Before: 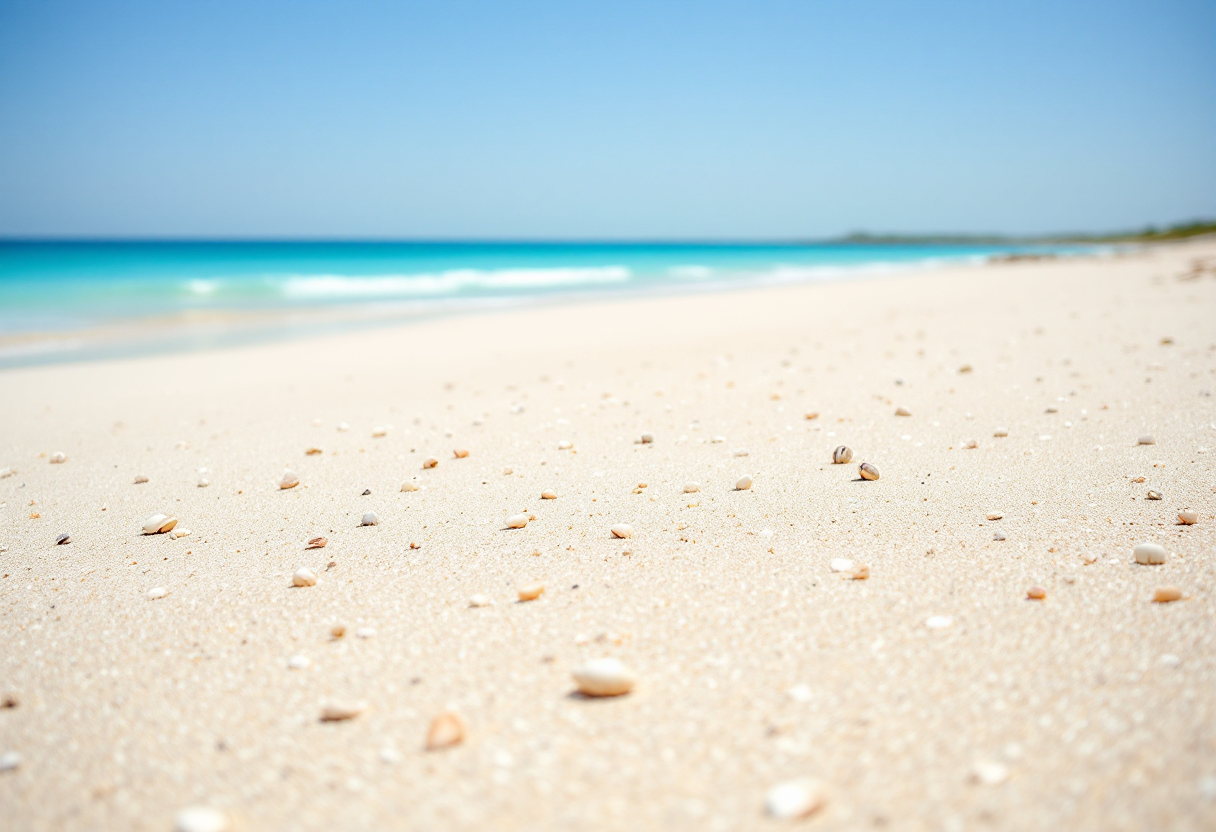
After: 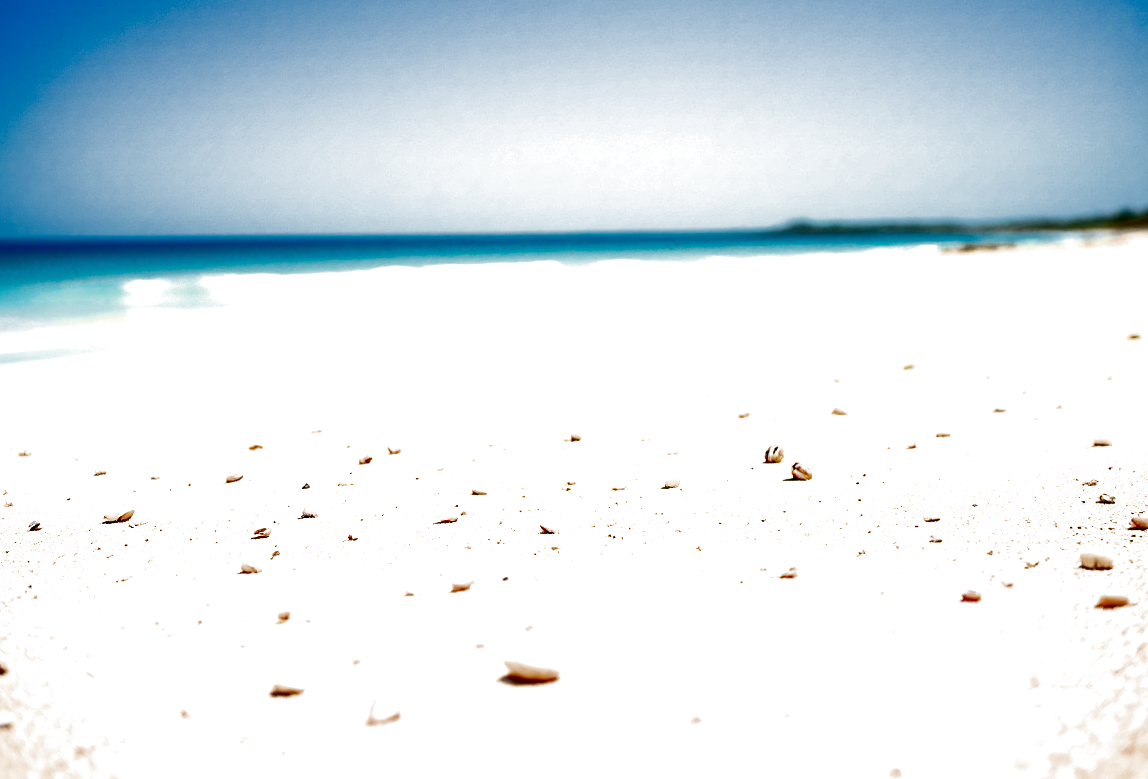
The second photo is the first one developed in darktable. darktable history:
contrast brightness saturation: brightness -1, saturation 1
tone equalizer: -8 EV -0.417 EV, -7 EV -0.389 EV, -6 EV -0.333 EV, -5 EV -0.222 EV, -3 EV 0.222 EV, -2 EV 0.333 EV, -1 EV 0.389 EV, +0 EV 0.417 EV, edges refinement/feathering 500, mask exposure compensation -1.57 EV, preserve details no
rotate and perspective: rotation 0.062°, lens shift (vertical) 0.115, lens shift (horizontal) -0.133, crop left 0.047, crop right 0.94, crop top 0.061, crop bottom 0.94
filmic rgb: black relative exposure -3.63 EV, white relative exposure 2.16 EV, hardness 3.62
color zones: curves: ch0 [(0, 0.5) (0.125, 0.4) (0.25, 0.5) (0.375, 0.4) (0.5, 0.4) (0.625, 0.35) (0.75, 0.35) (0.875, 0.5)]; ch1 [(0, 0.35) (0.125, 0.45) (0.25, 0.35) (0.375, 0.35) (0.5, 0.35) (0.625, 0.35) (0.75, 0.45) (0.875, 0.35)]; ch2 [(0, 0.6) (0.125, 0.5) (0.25, 0.5) (0.375, 0.6) (0.5, 0.6) (0.625, 0.5) (0.75, 0.5) (0.875, 0.5)]
